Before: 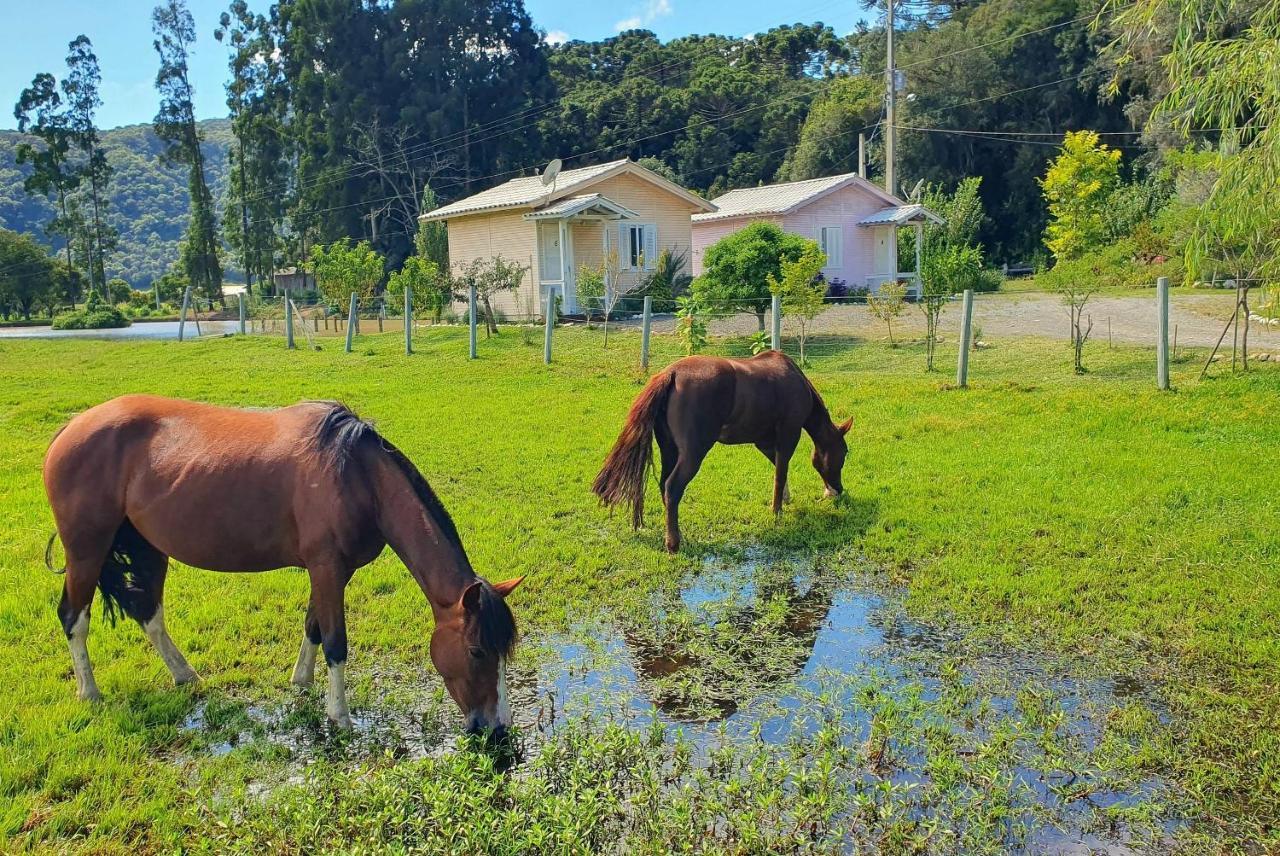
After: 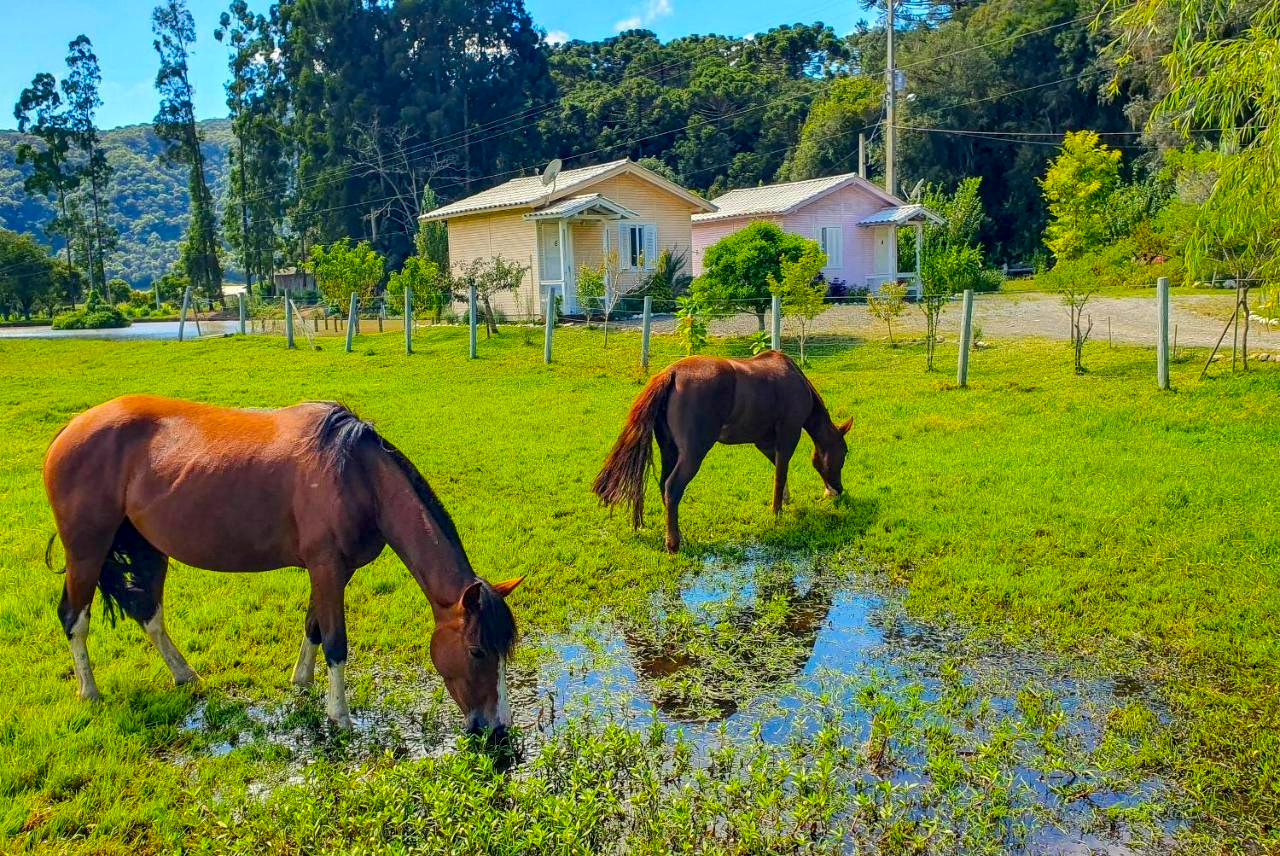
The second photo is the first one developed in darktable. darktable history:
color balance rgb: linear chroma grading › global chroma 15%, perceptual saturation grading › global saturation 30%
local contrast: shadows 94%
